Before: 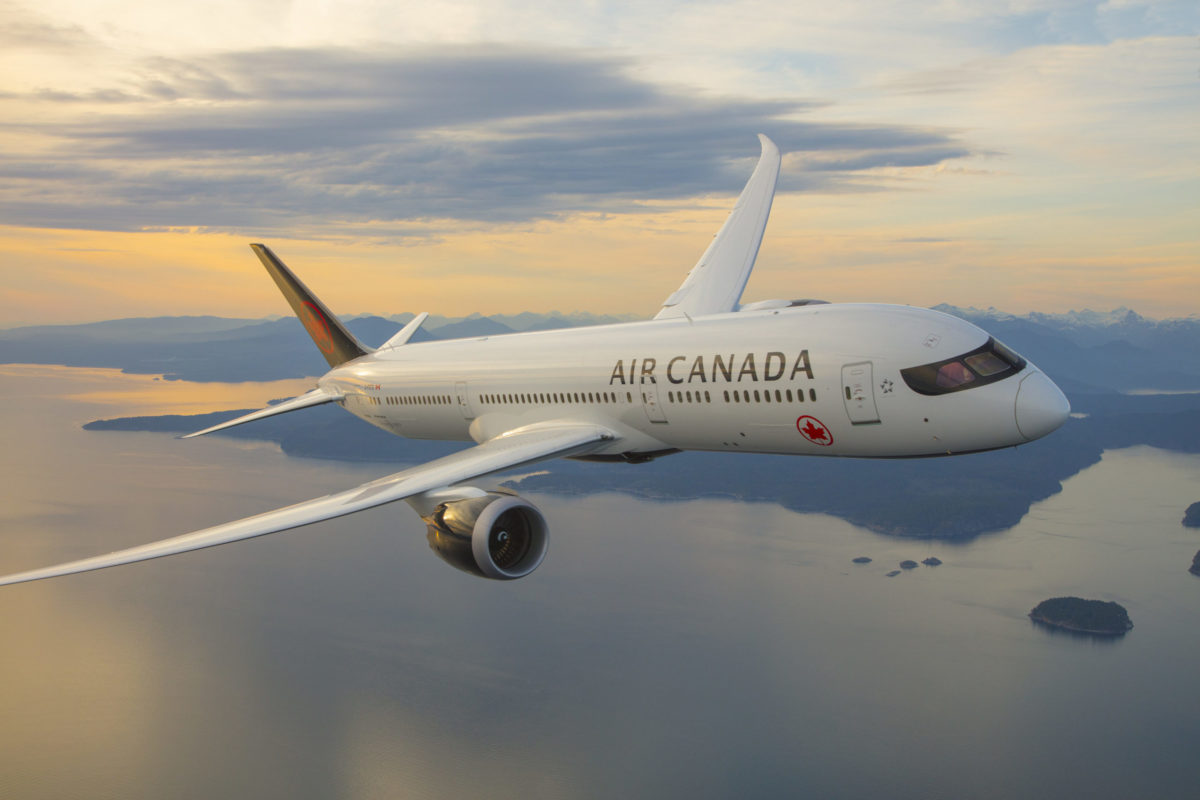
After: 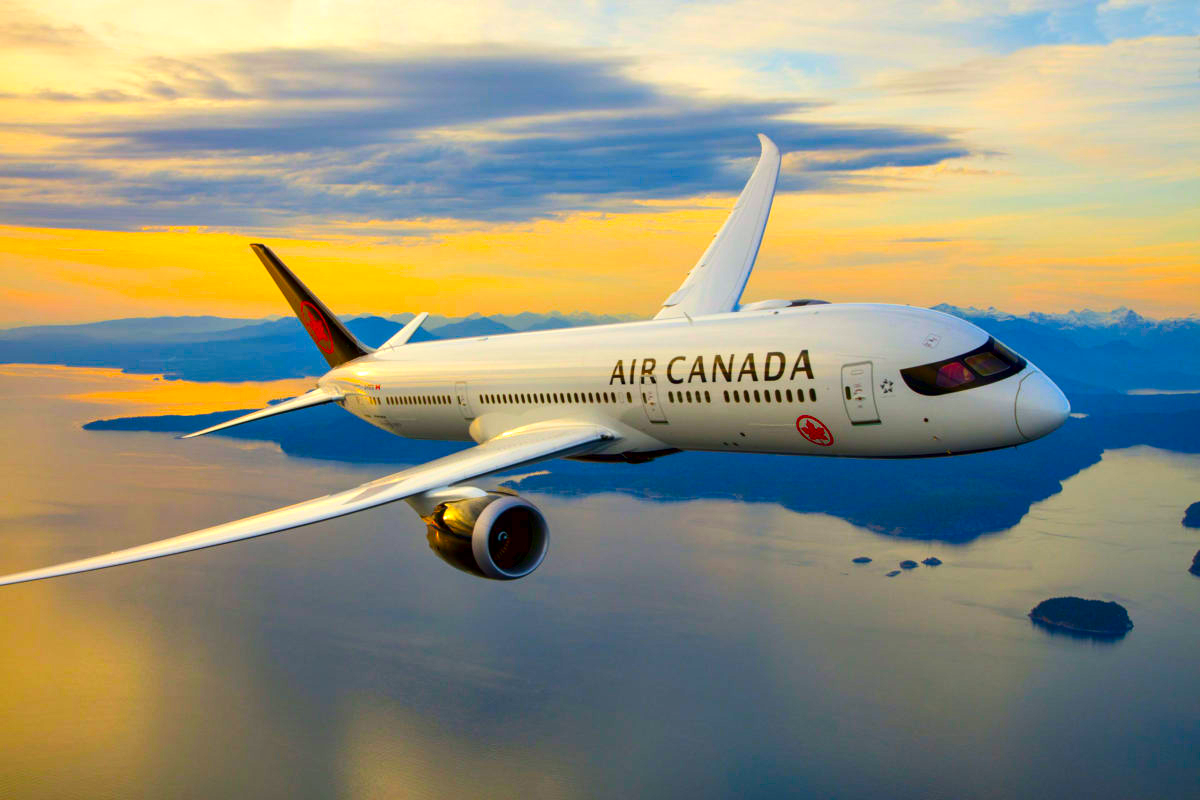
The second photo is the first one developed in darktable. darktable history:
contrast equalizer: octaves 7, y [[0.6 ×6], [0.55 ×6], [0 ×6], [0 ×6], [0 ×6]]
exposure: compensate highlight preservation false
contrast brightness saturation: contrast 0.154, brightness -0.007, saturation 0.101
color correction: highlights b* 0.066, saturation 2.1
